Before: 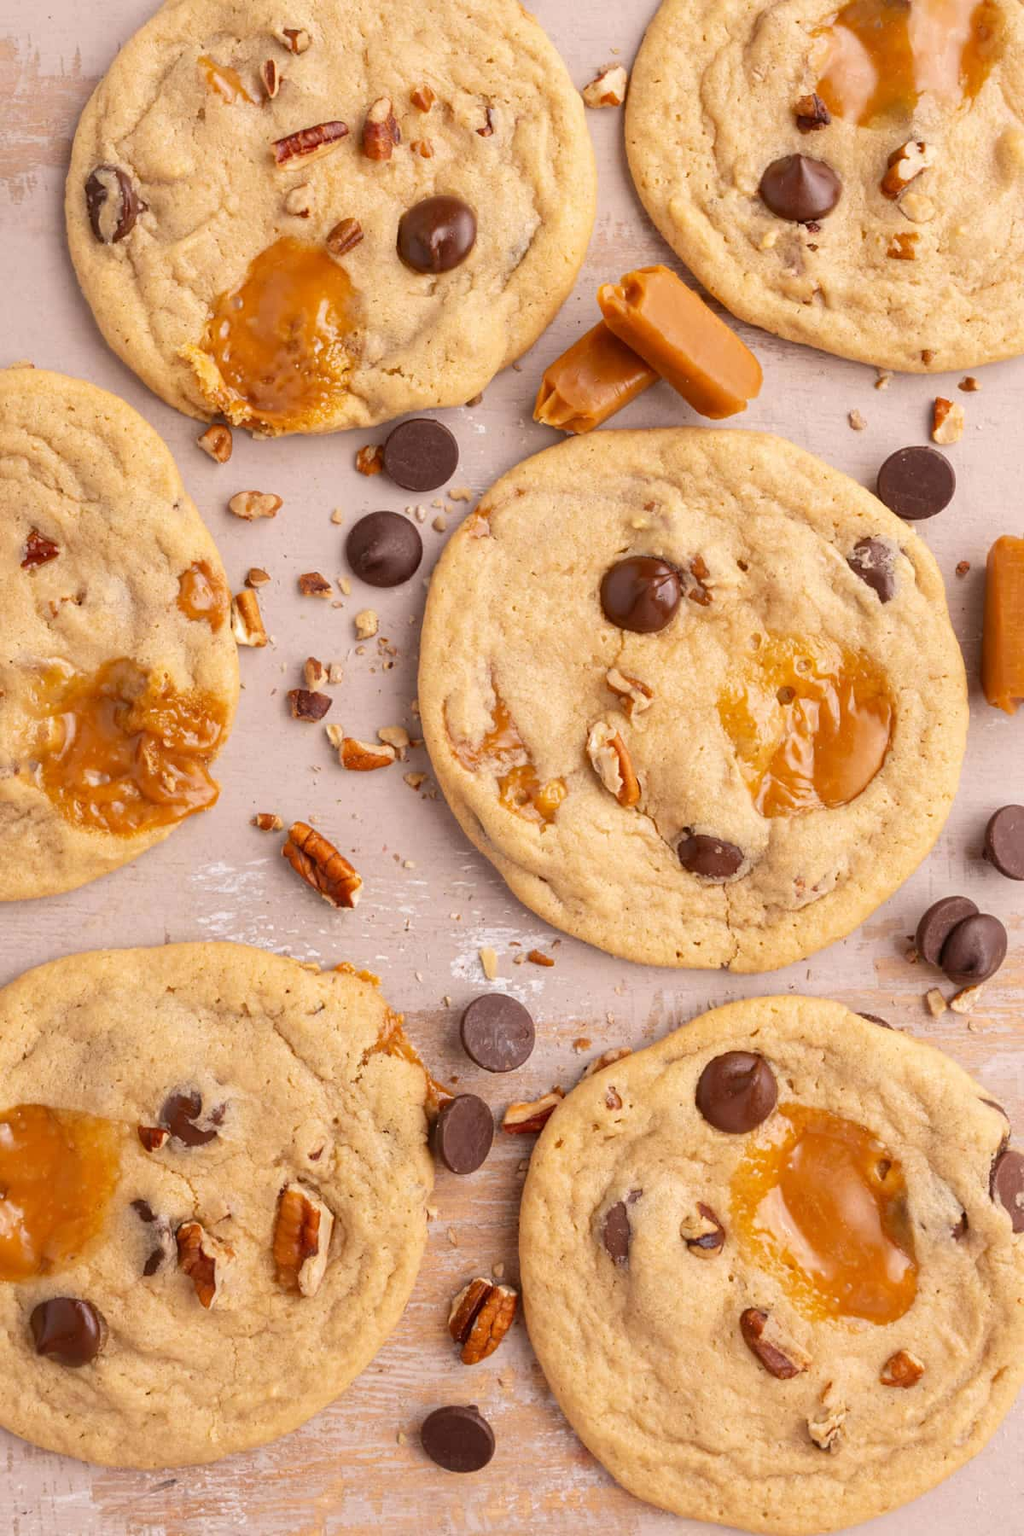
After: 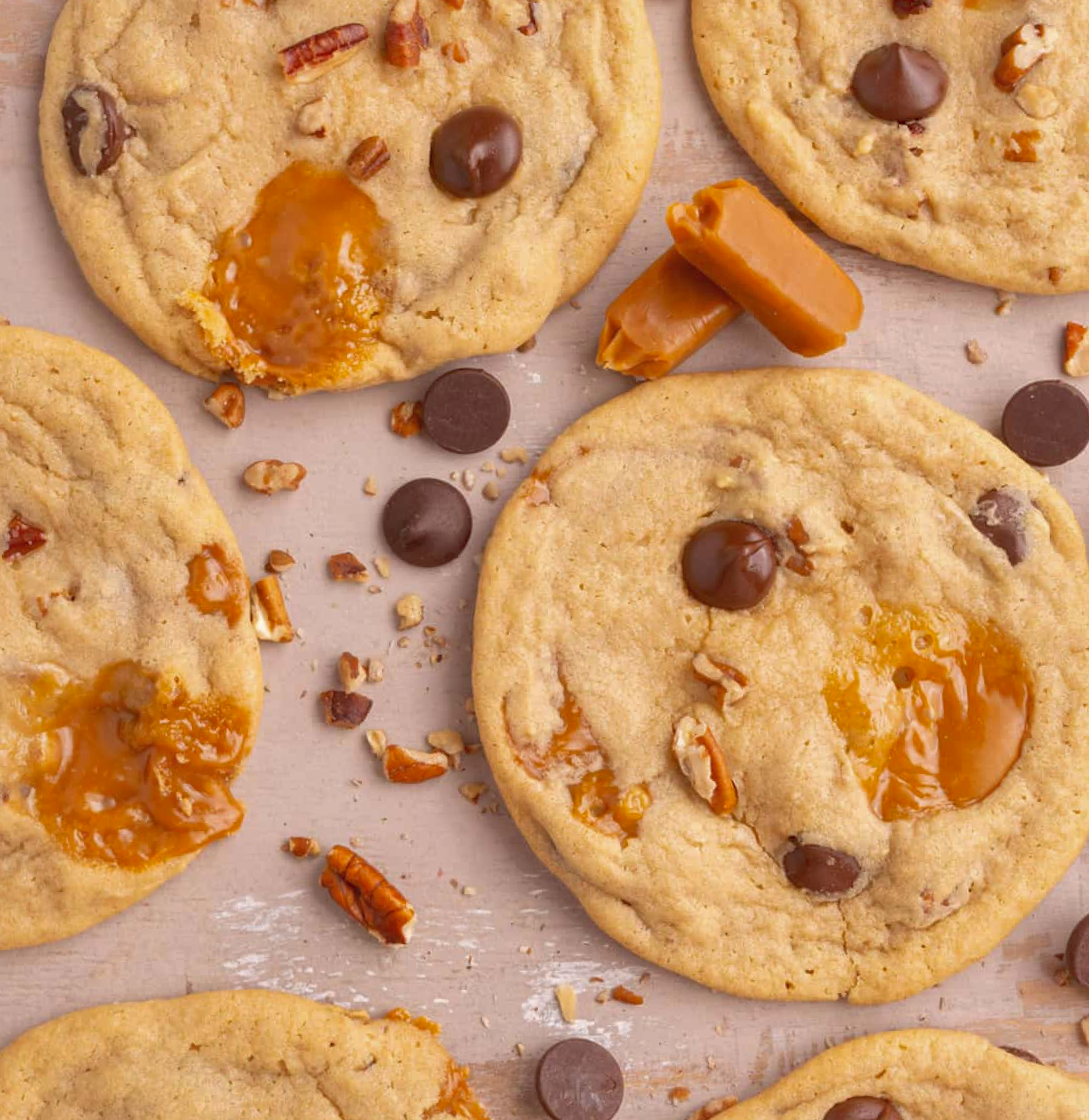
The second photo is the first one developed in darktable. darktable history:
crop: left 1.509%, top 3.452%, right 7.696%, bottom 28.452%
rotate and perspective: rotation -2°, crop left 0.022, crop right 0.978, crop top 0.049, crop bottom 0.951
shadows and highlights: on, module defaults
